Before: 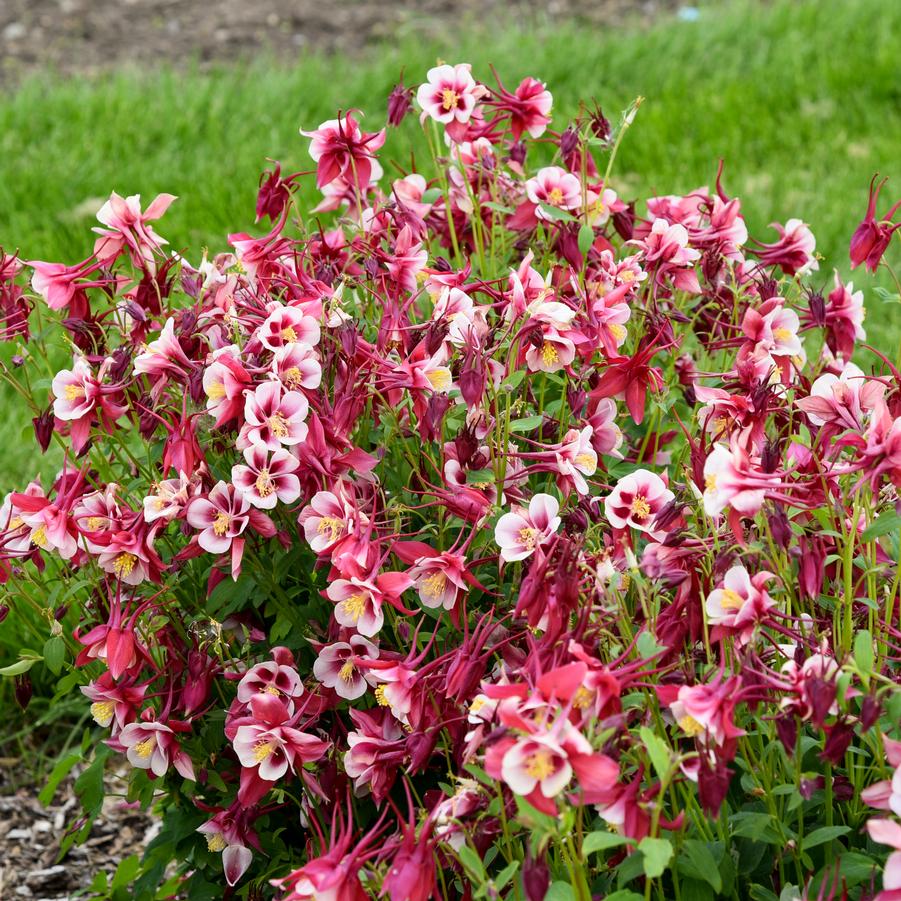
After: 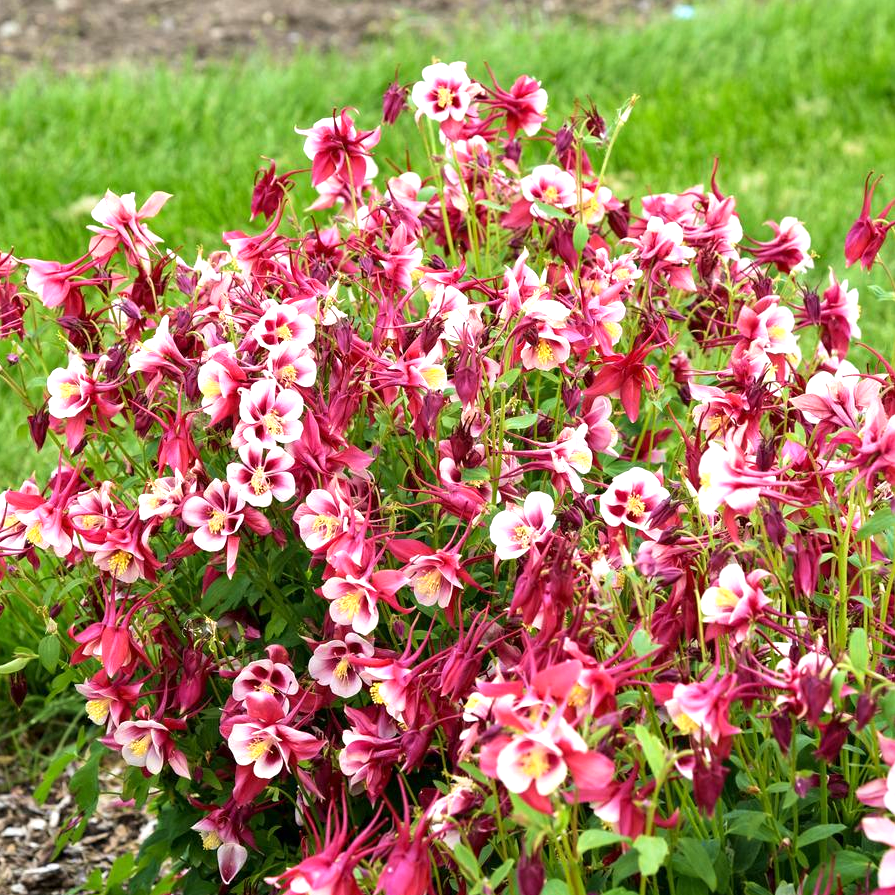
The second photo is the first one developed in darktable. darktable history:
exposure: exposure 0.605 EV, compensate exposure bias true, compensate highlight preservation false
velvia: on, module defaults
crop and rotate: left 0.646%, top 0.293%, bottom 0.288%
